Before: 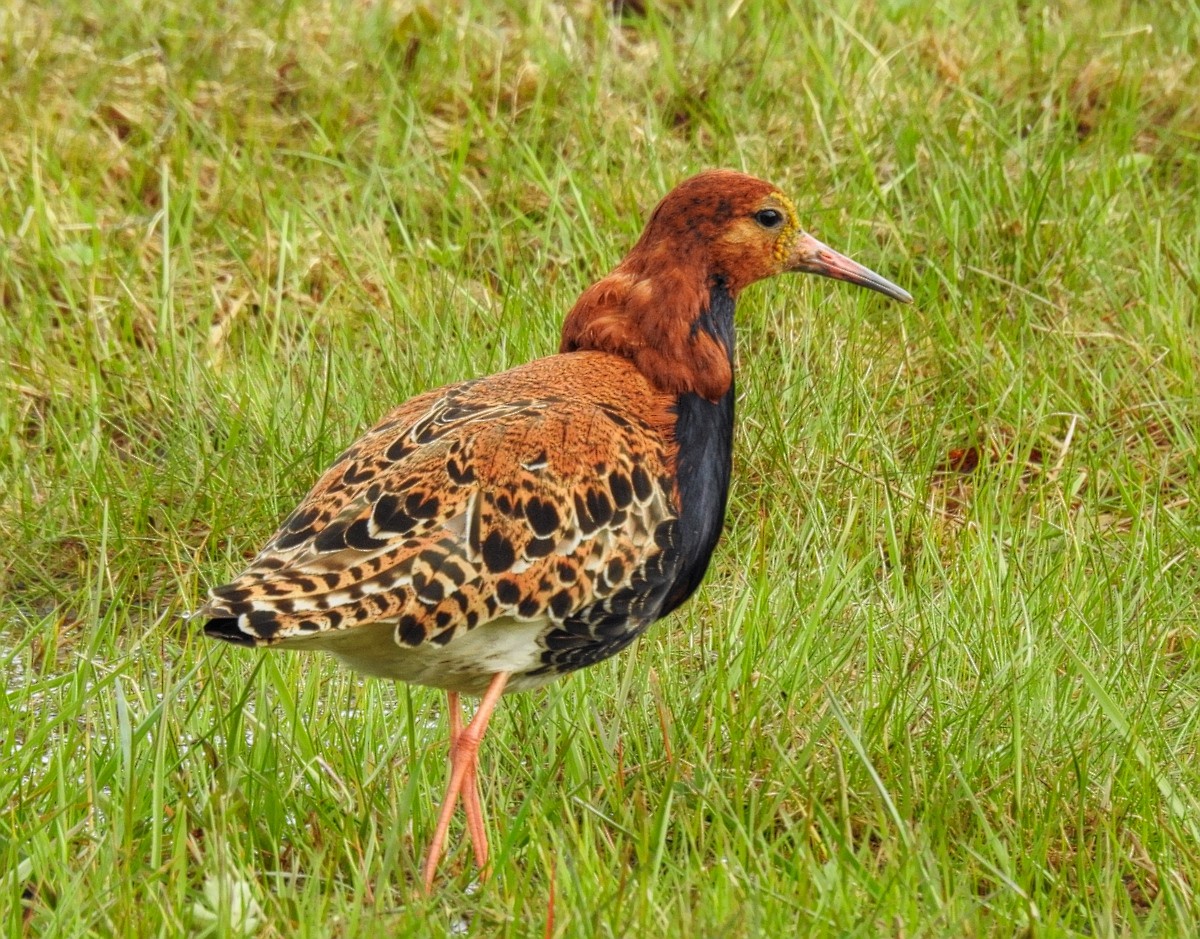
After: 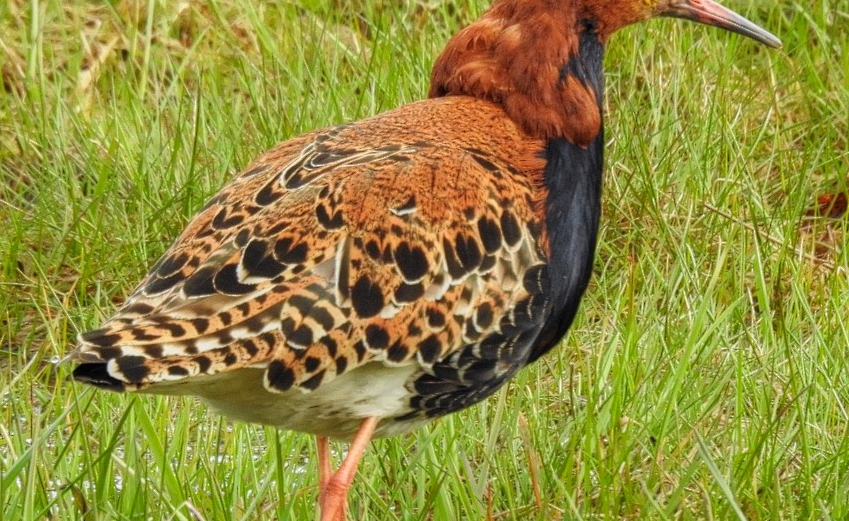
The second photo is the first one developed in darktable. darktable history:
crop: left 10.942%, top 27.223%, right 18.231%, bottom 17.265%
